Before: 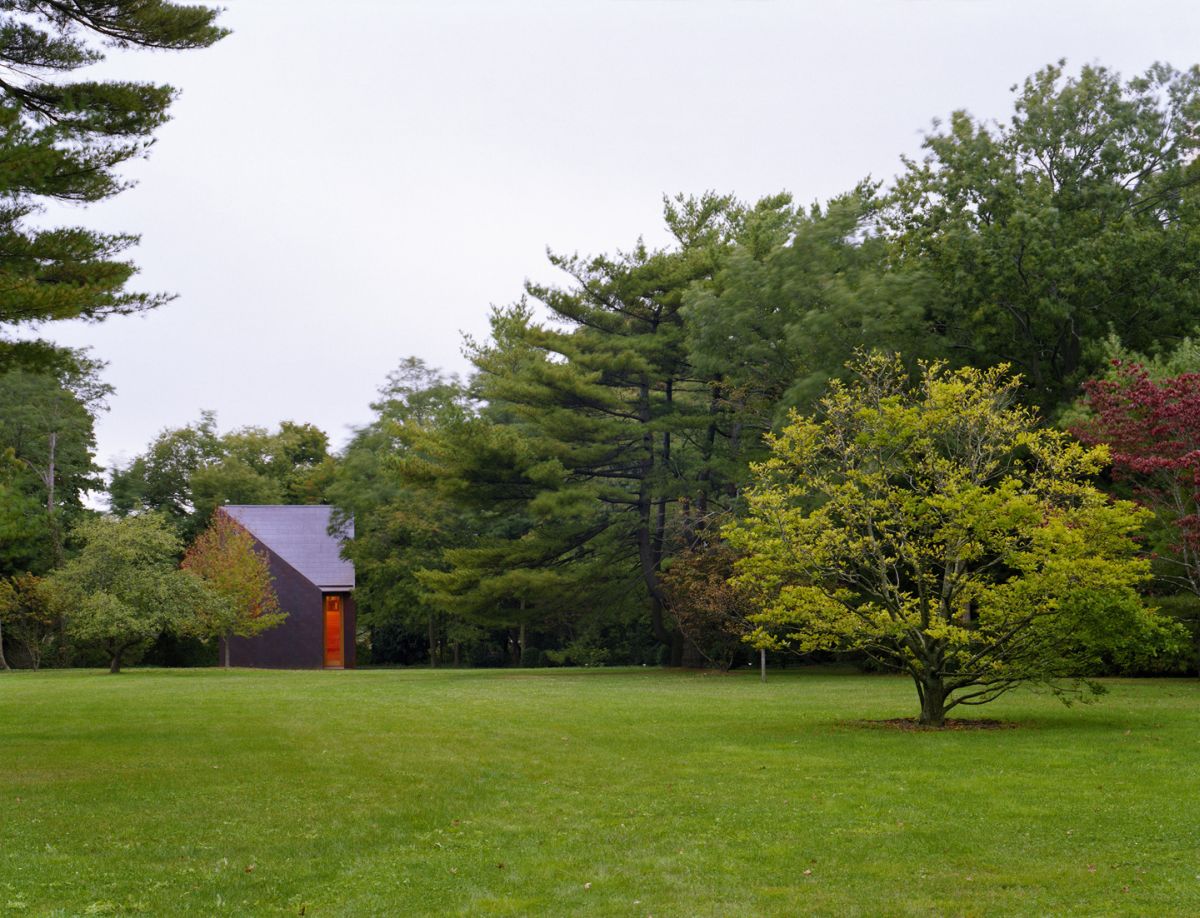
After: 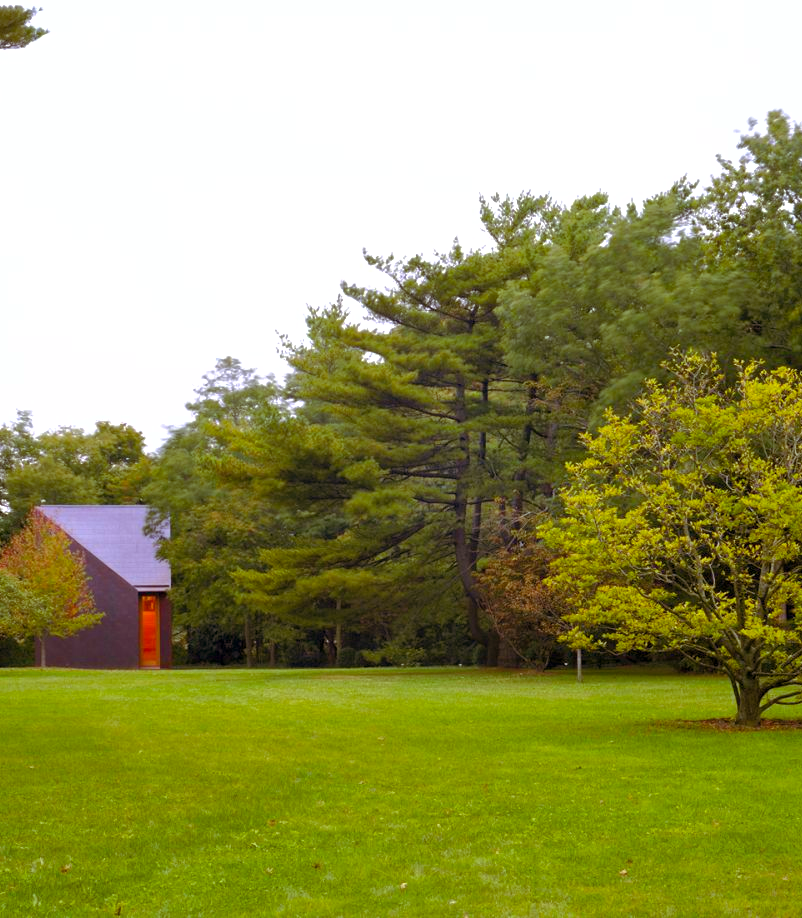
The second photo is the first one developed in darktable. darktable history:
crop: left 15.371%, right 17.722%
exposure: black level correction 0.001, exposure 0.498 EV, compensate exposure bias true, compensate highlight preservation false
shadows and highlights: on, module defaults
color balance rgb: shadows lift › chroma 9.674%, shadows lift › hue 46.91°, linear chroma grading › global chroma 19.76%, perceptual saturation grading › global saturation 0.061%, global vibrance 15.139%
